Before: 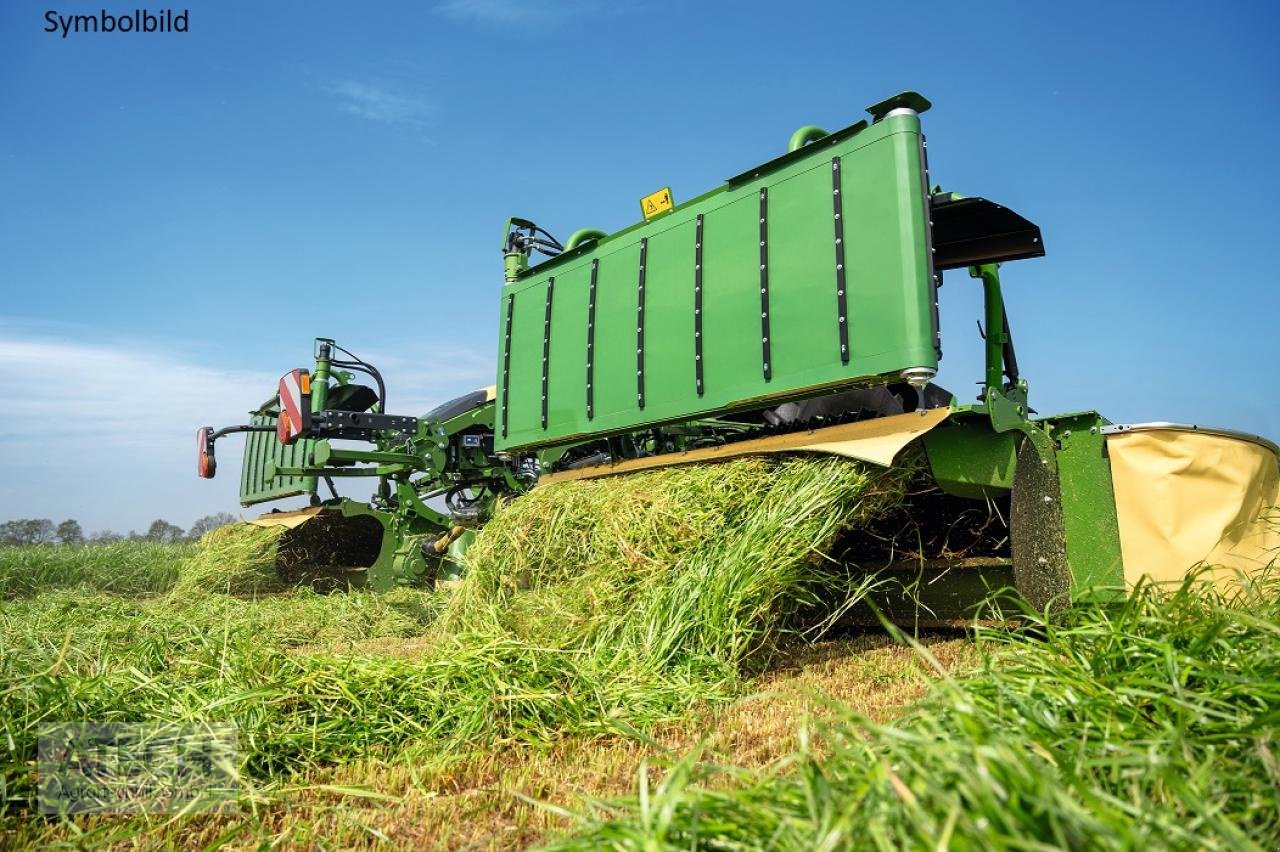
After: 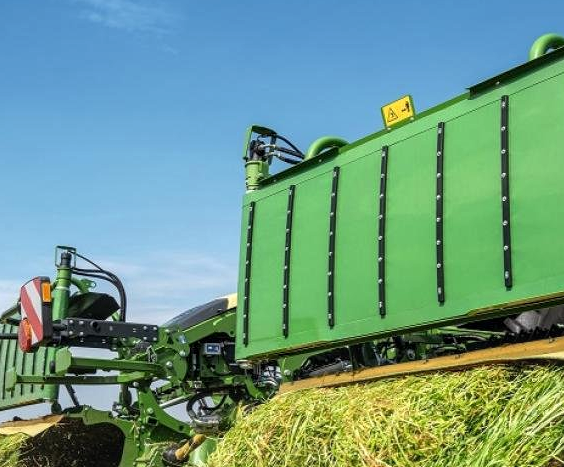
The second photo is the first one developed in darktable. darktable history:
local contrast: on, module defaults
bloom: size 9%, threshold 100%, strength 7%
crop: left 20.248%, top 10.86%, right 35.675%, bottom 34.321%
tone equalizer: on, module defaults
